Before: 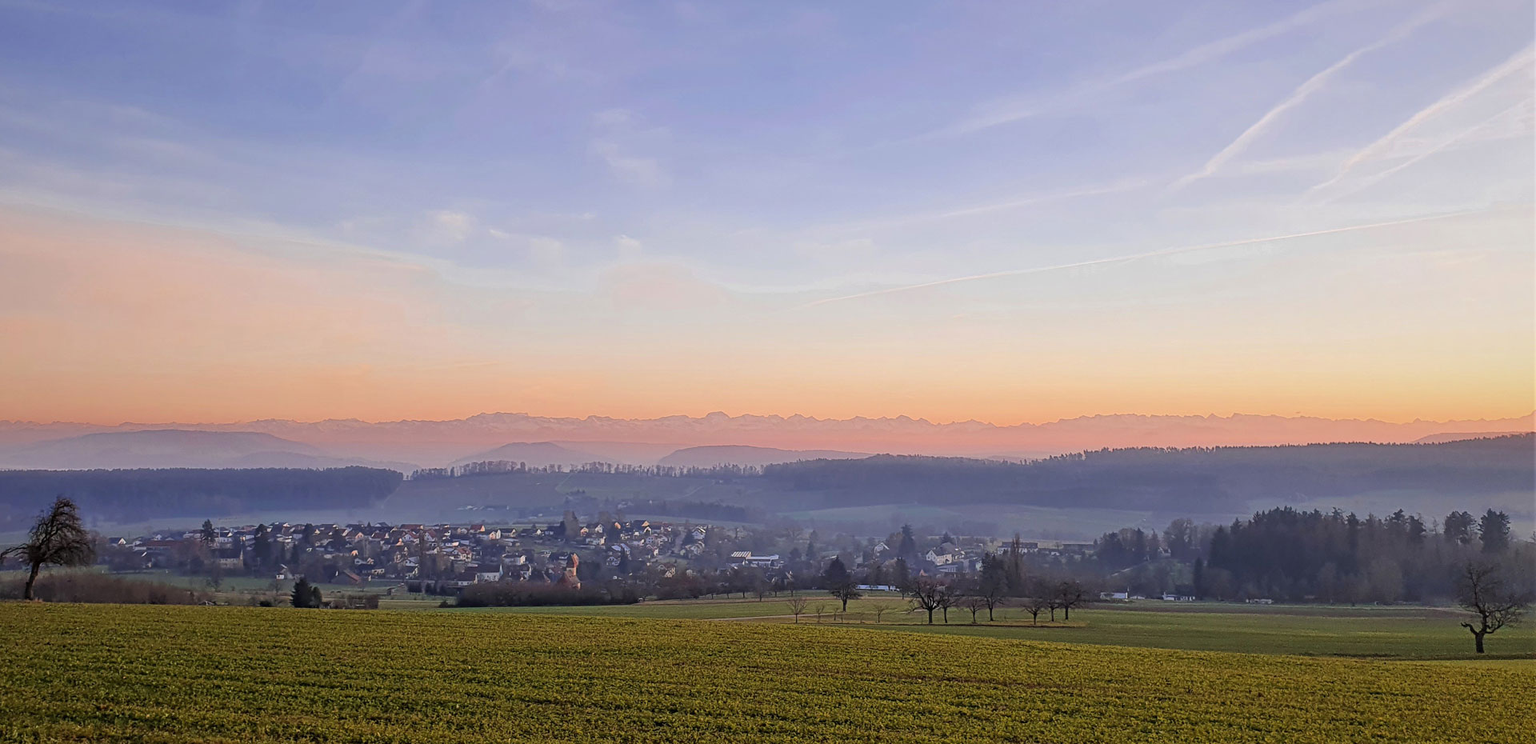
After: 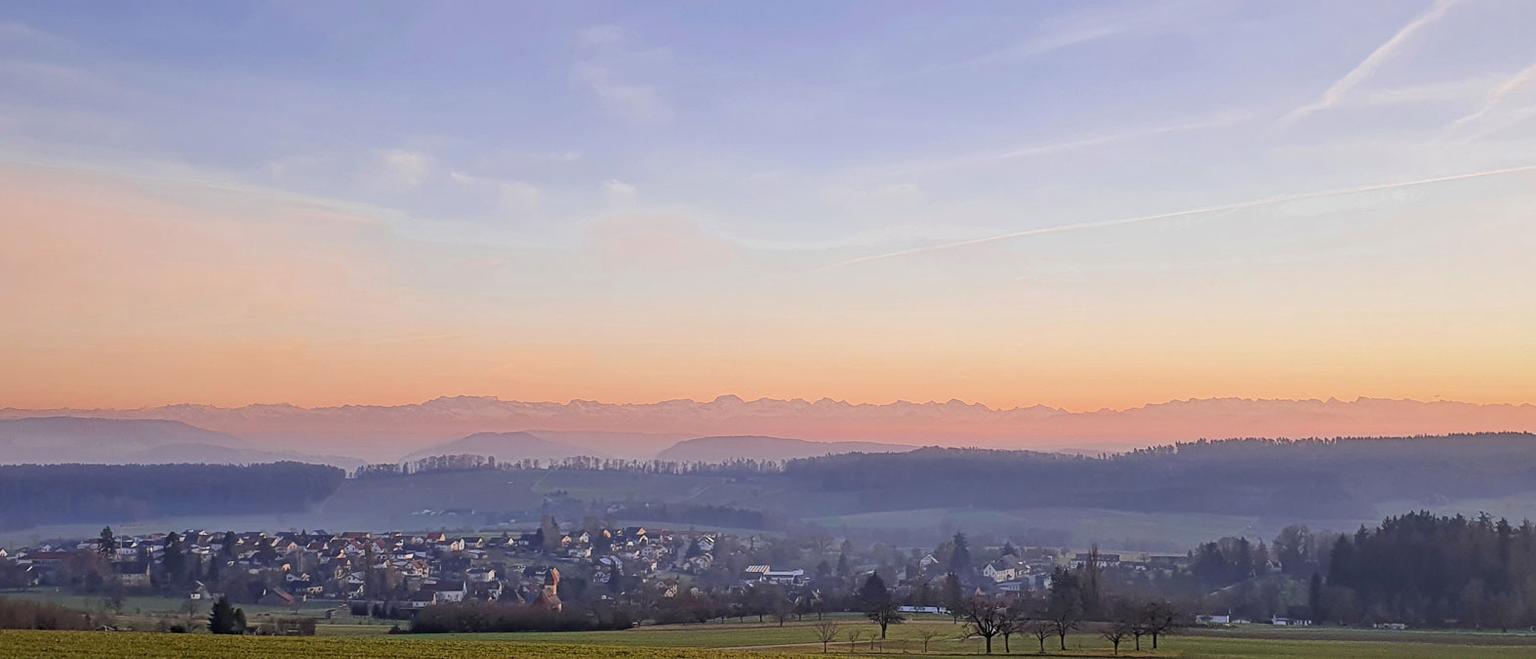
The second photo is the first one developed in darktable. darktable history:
crop: left 7.856%, top 11.836%, right 10.12%, bottom 15.387%
